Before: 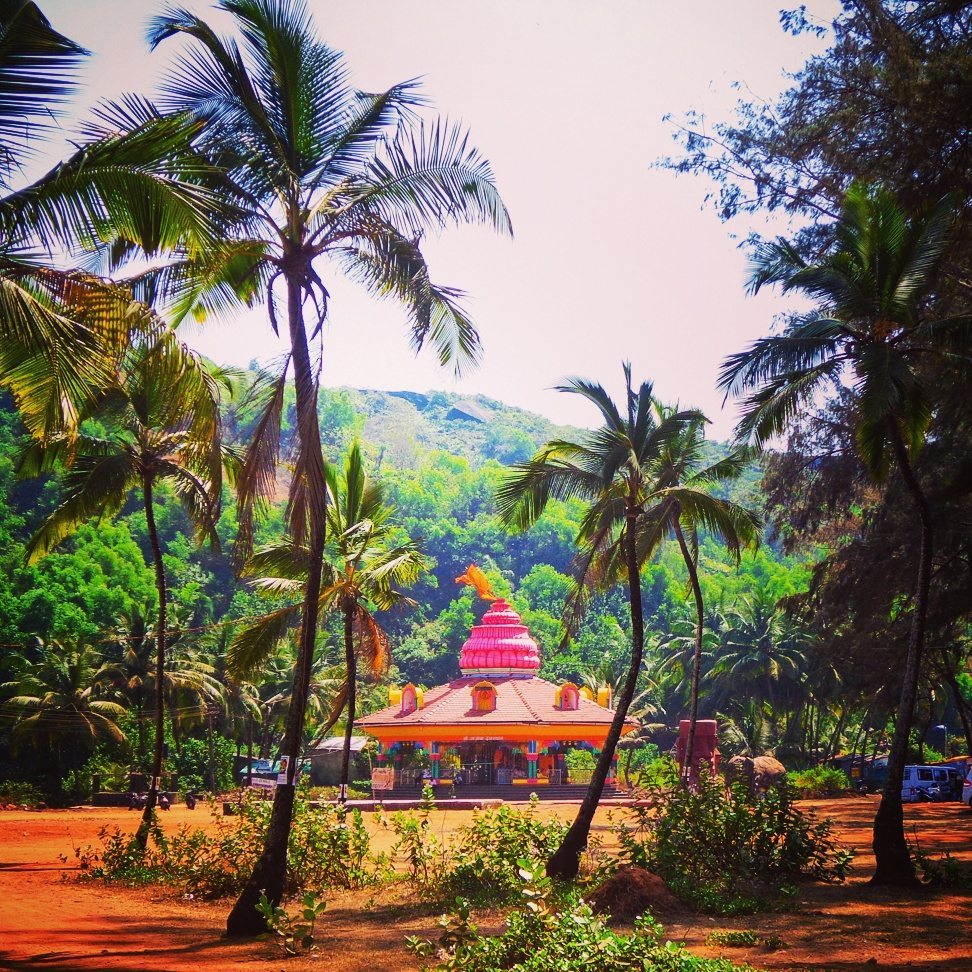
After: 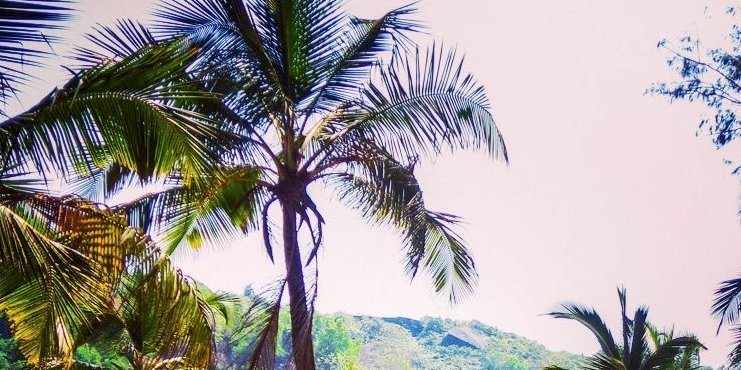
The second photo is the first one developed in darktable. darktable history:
crop: left 0.579%, top 7.627%, right 23.167%, bottom 54.275%
local contrast: highlights 25%, shadows 75%, midtone range 0.75
